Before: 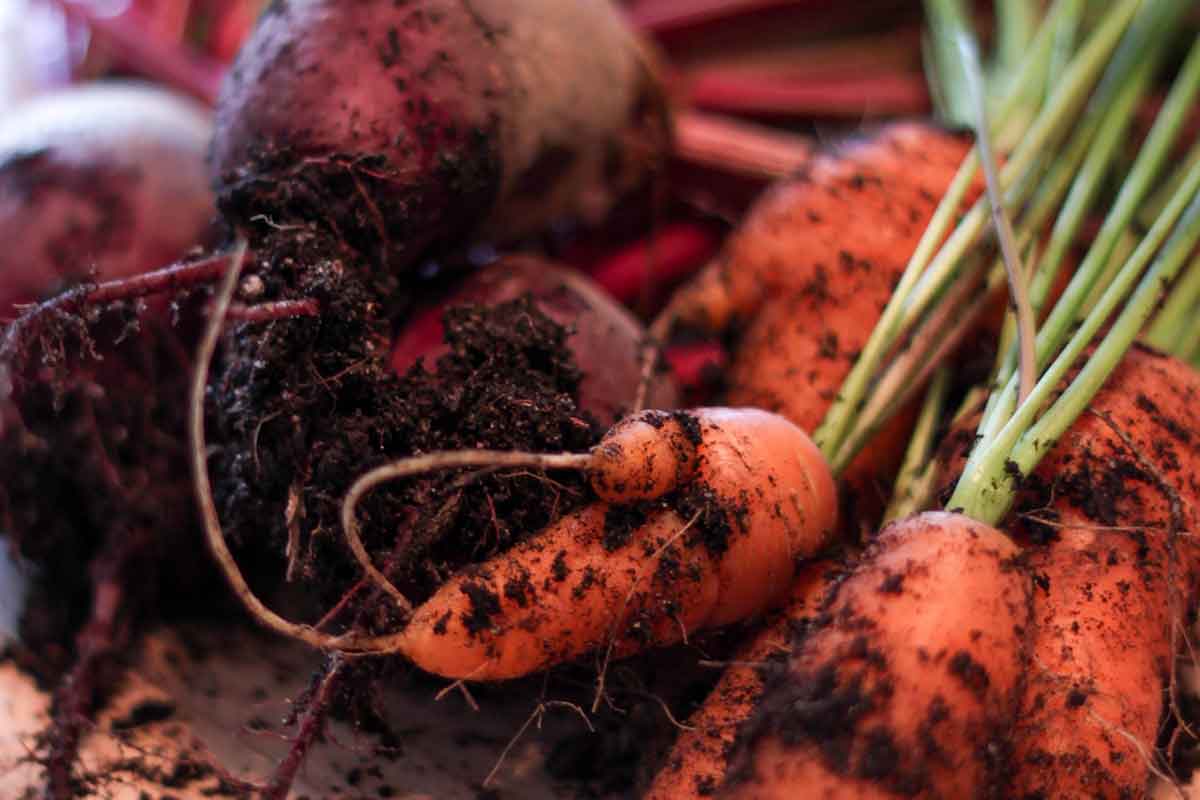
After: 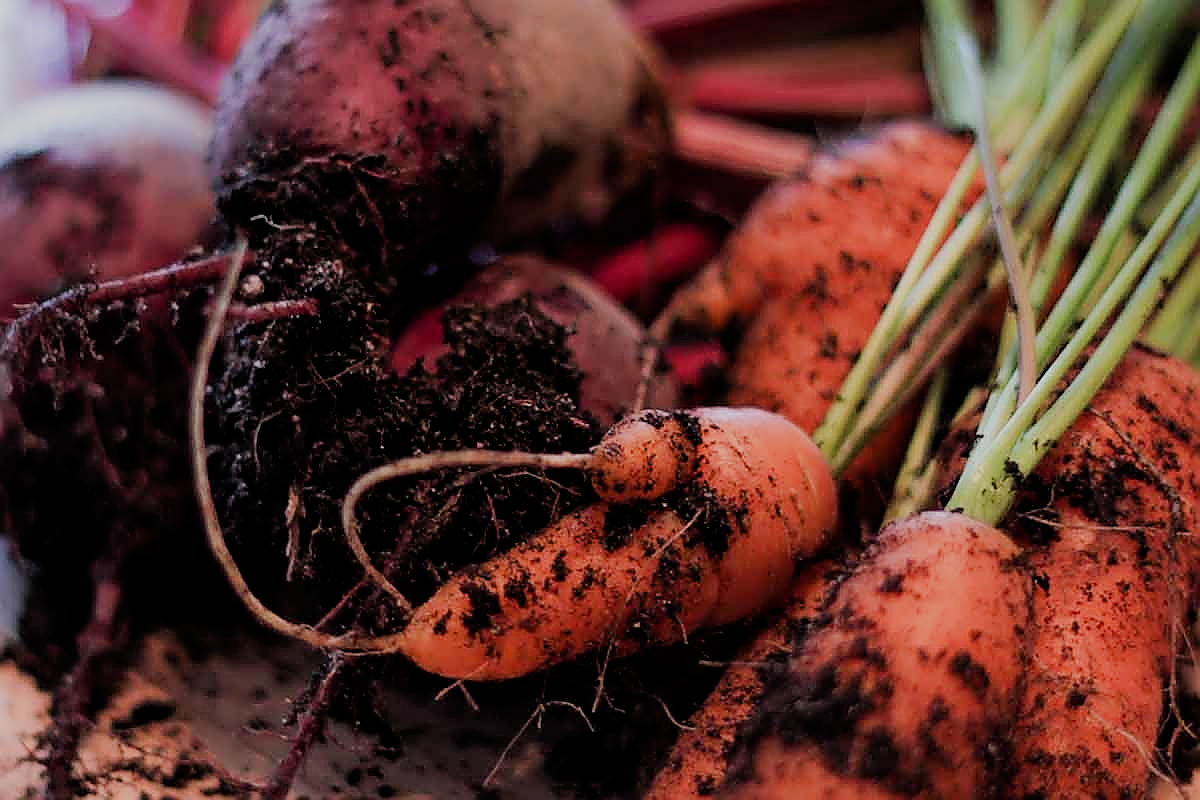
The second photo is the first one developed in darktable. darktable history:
sharpen: radius 1.427, amount 1.239, threshold 0.615
filmic rgb: black relative exposure -7.24 EV, white relative exposure 5.05 EV, hardness 3.2
